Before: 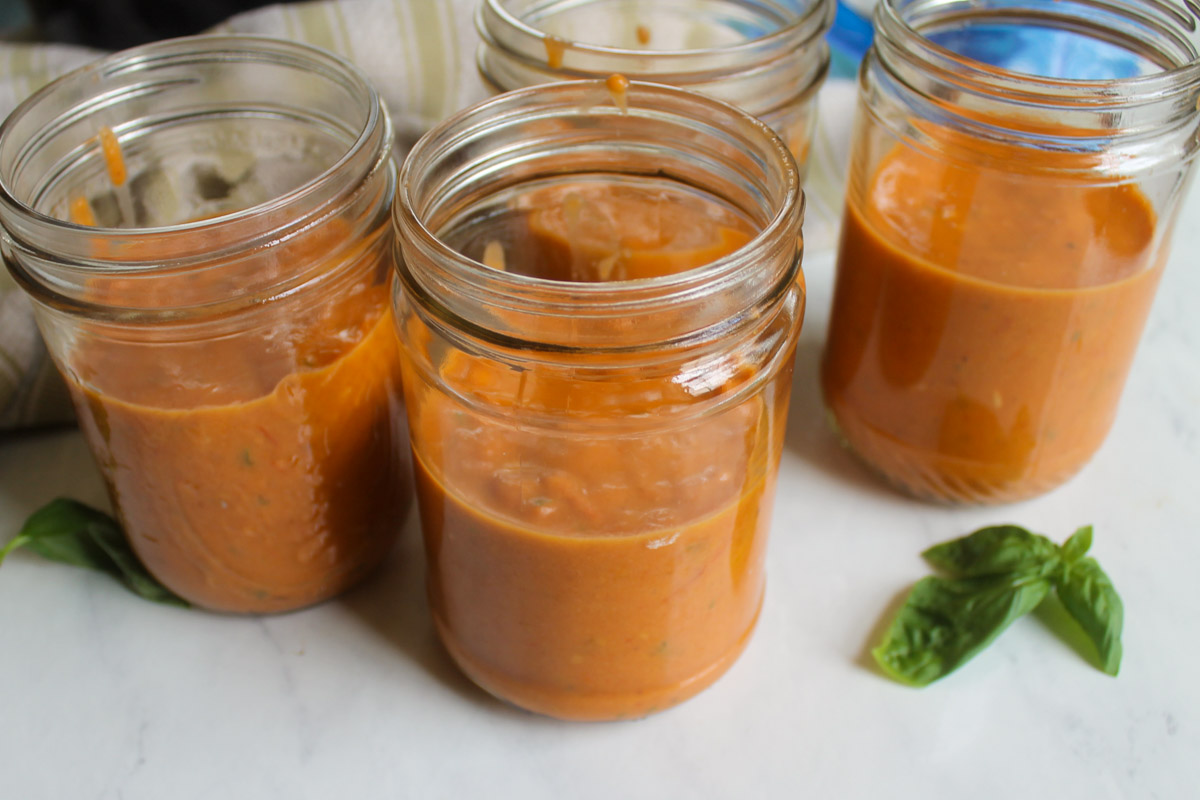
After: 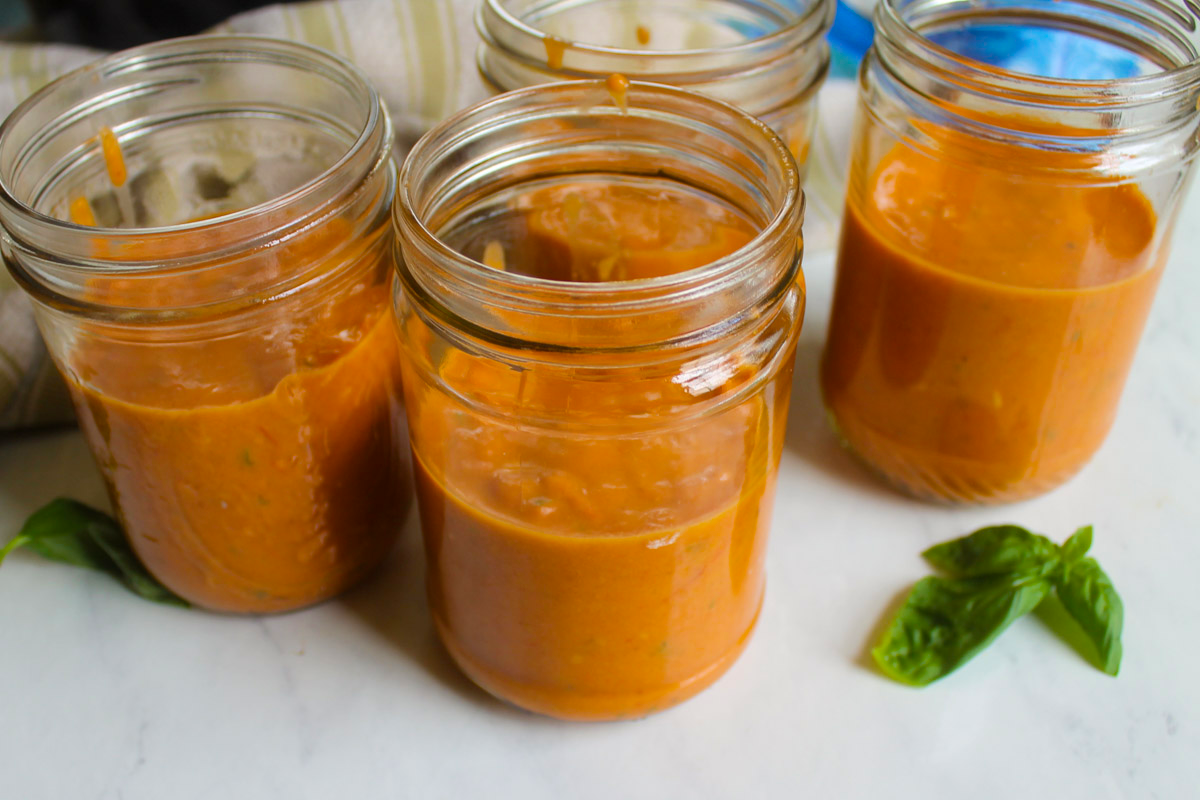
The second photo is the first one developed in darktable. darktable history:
exposure: exposure 0 EV, compensate highlight preservation false
color balance rgb: perceptual saturation grading › global saturation 20%, global vibrance 20%
